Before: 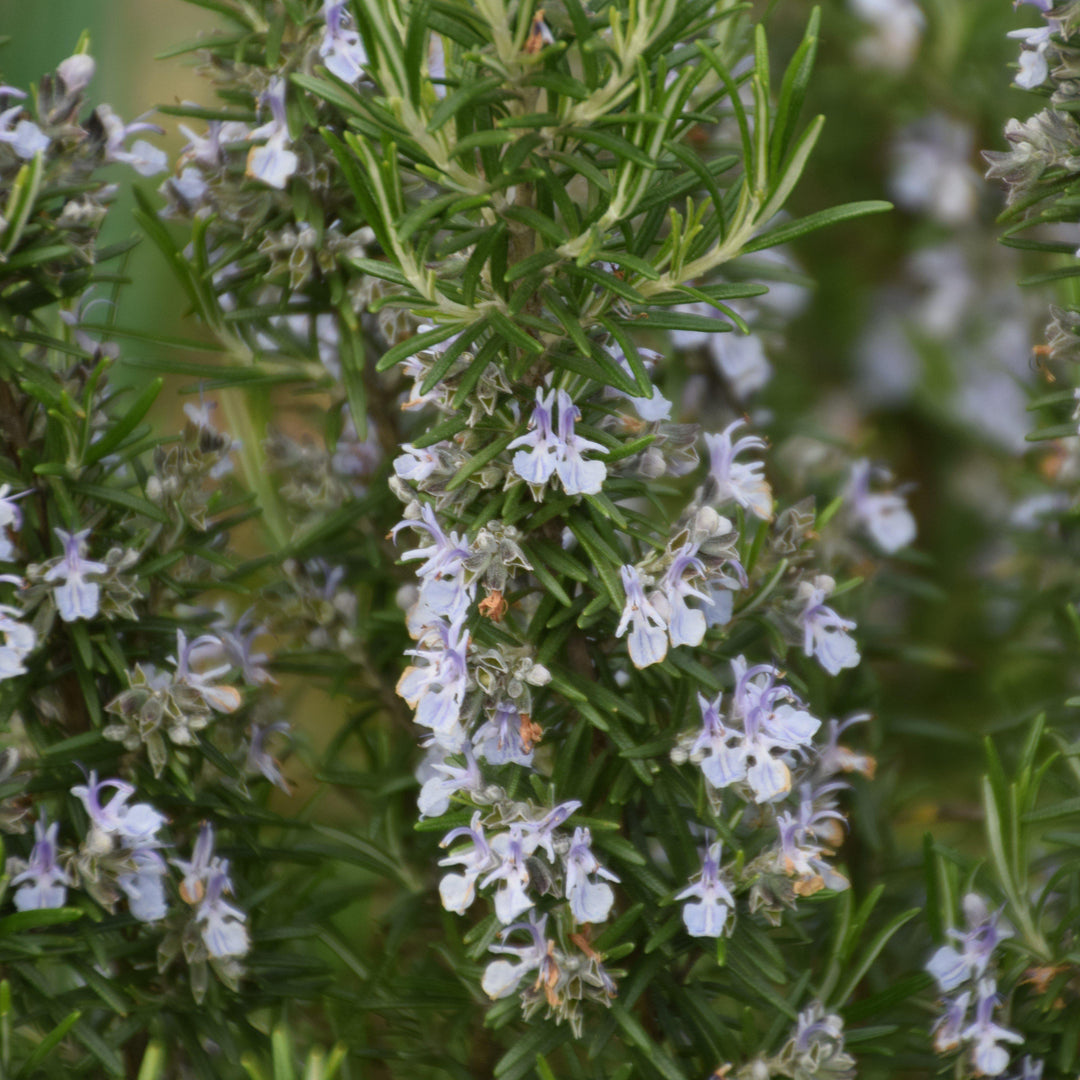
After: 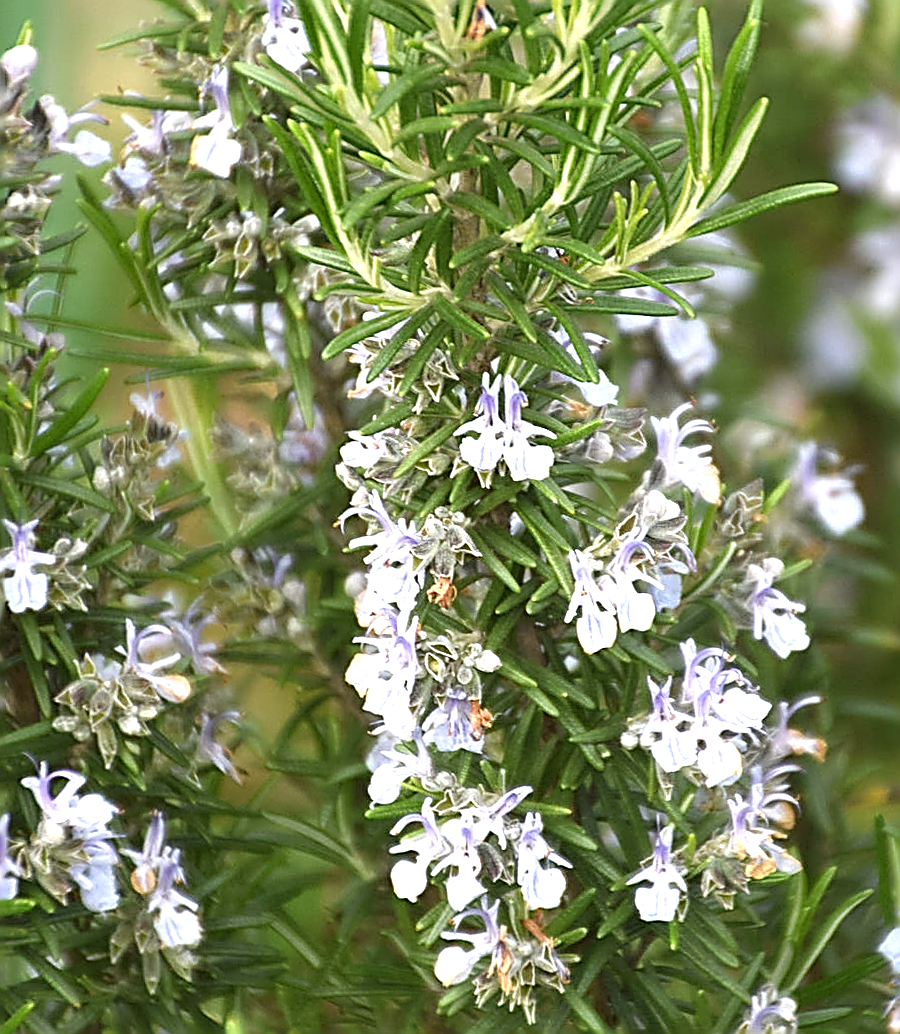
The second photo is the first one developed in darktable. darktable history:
crop and rotate: angle 0.637°, left 4.344%, top 0.808%, right 11.377%, bottom 2.39%
sharpen: amount 1.983
exposure: black level correction 0, exposure 1.2 EV, compensate highlight preservation false
